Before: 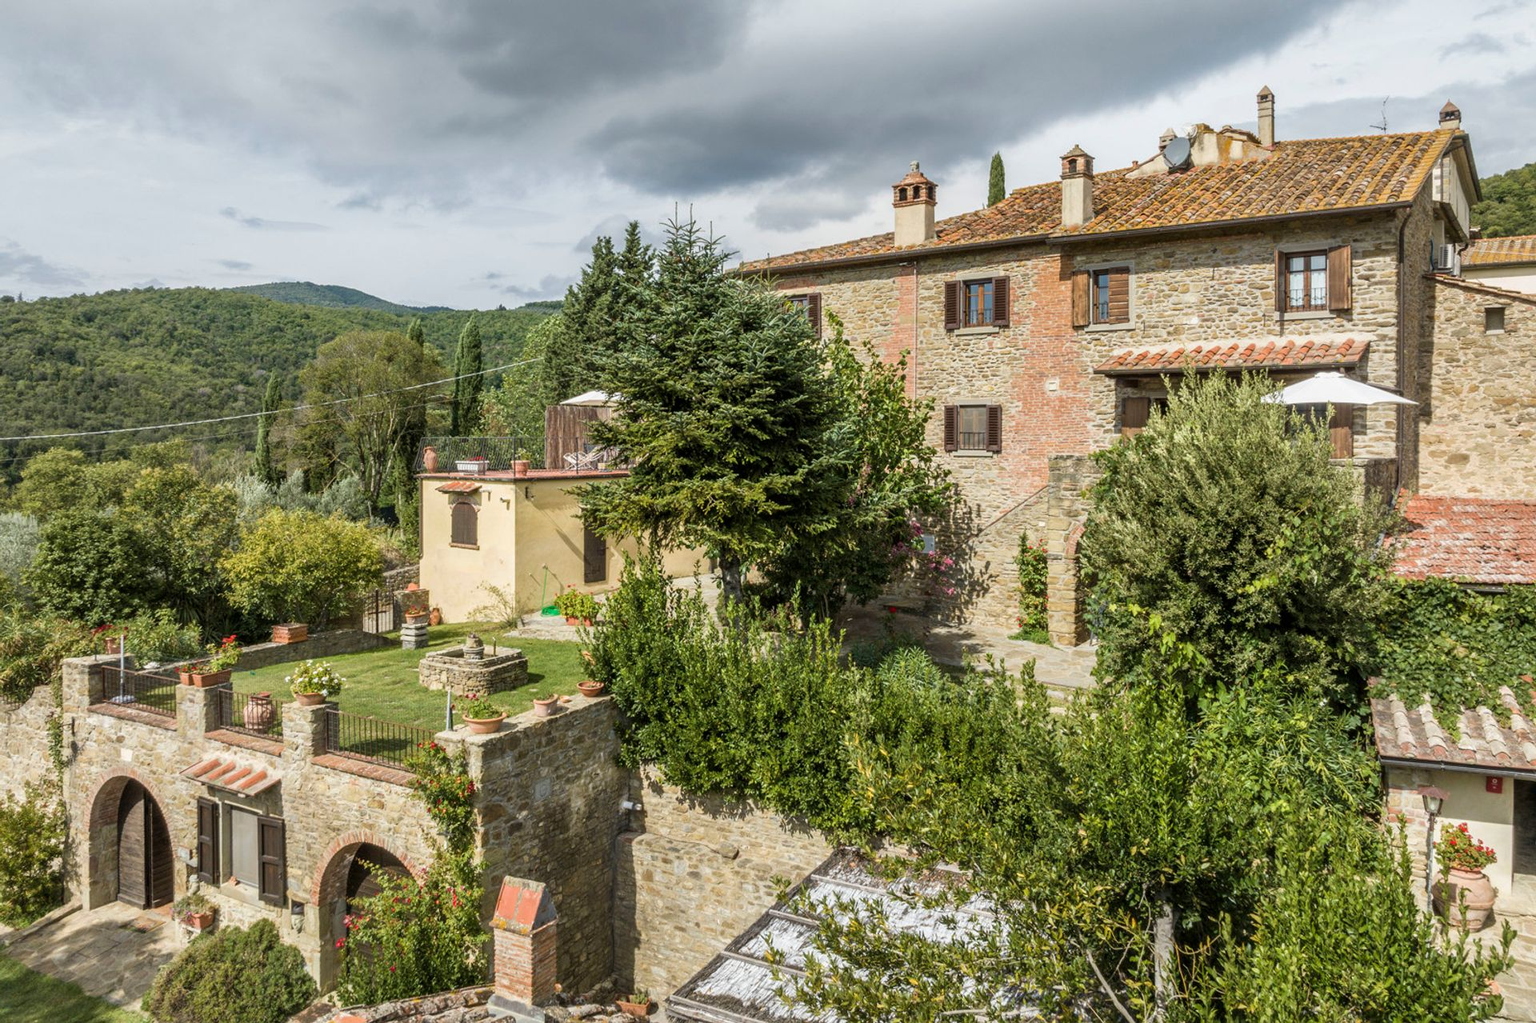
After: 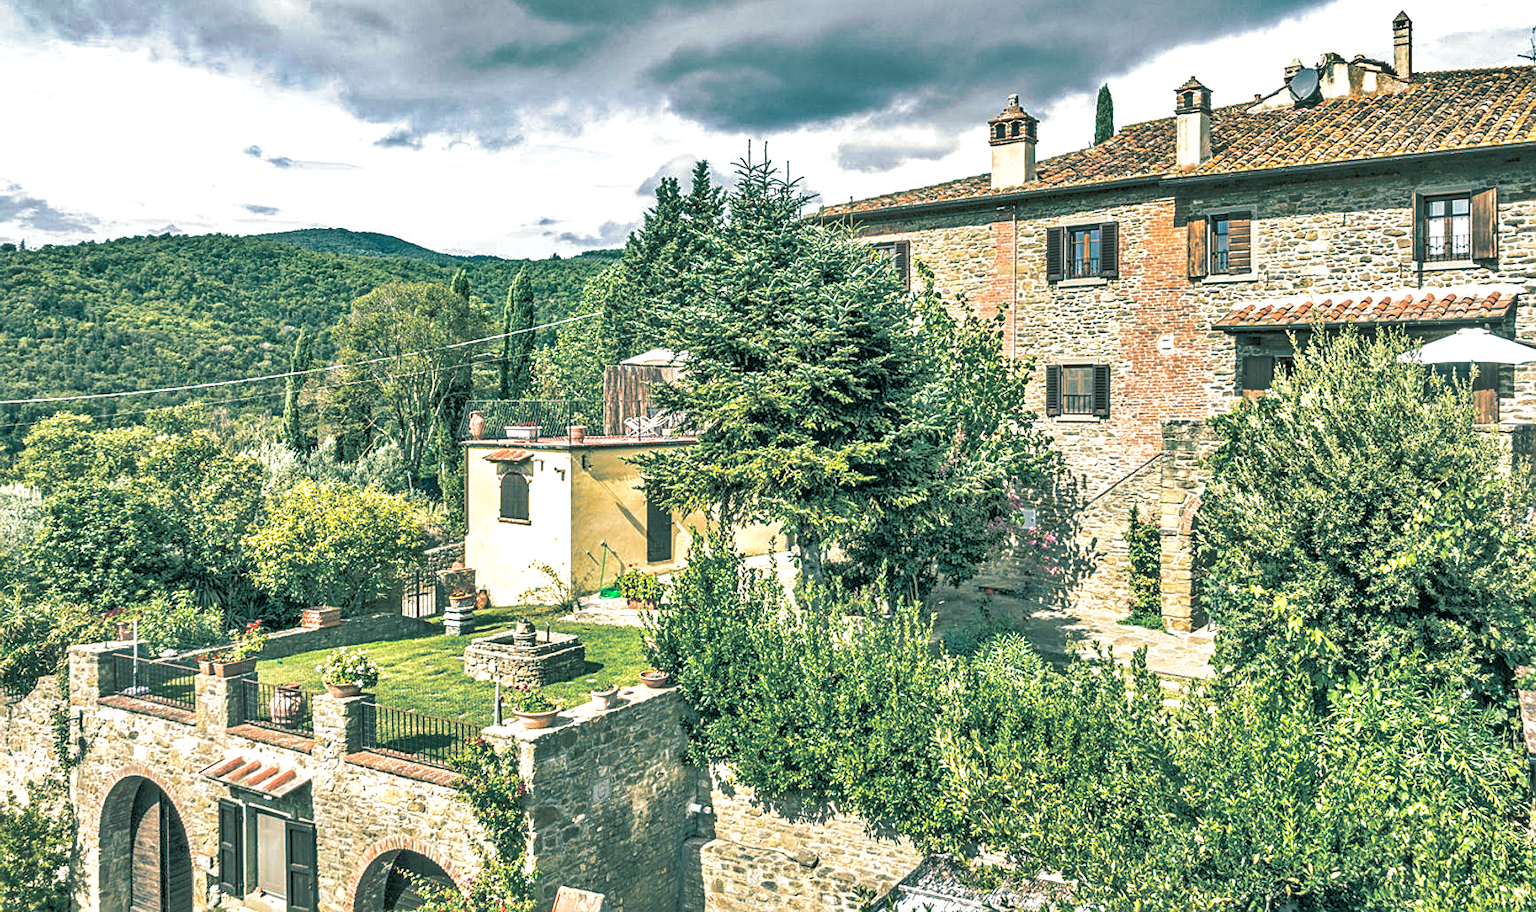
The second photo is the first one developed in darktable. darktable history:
sharpen: on, module defaults
haze removal: compatibility mode true, adaptive false
exposure: black level correction 0, exposure 0.7 EV, compensate exposure bias true, compensate highlight preservation false
crop: top 7.49%, right 9.717%, bottom 11.943%
shadows and highlights: shadows 60, highlights -60.23, soften with gaussian
local contrast: on, module defaults
tone equalizer: -8 EV 2 EV, -7 EV 2 EV, -6 EV 2 EV, -5 EV 2 EV, -4 EV 2 EV, -3 EV 1.5 EV, -2 EV 1 EV, -1 EV 0.5 EV
split-toning: shadows › hue 186.43°, highlights › hue 49.29°, compress 30.29%
